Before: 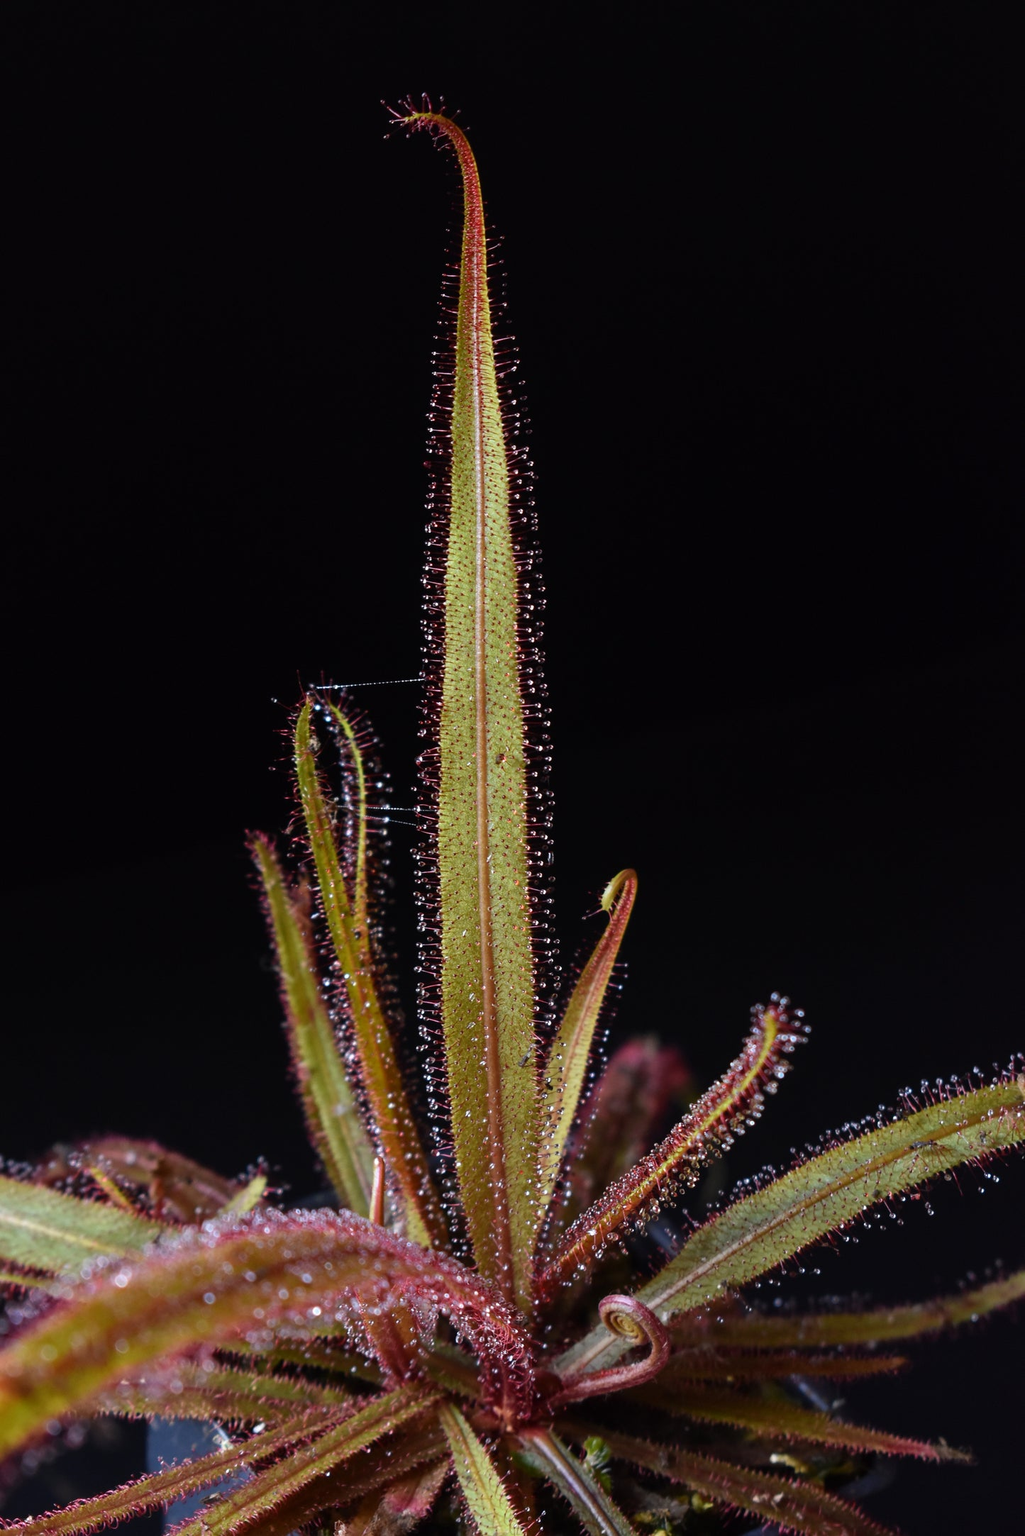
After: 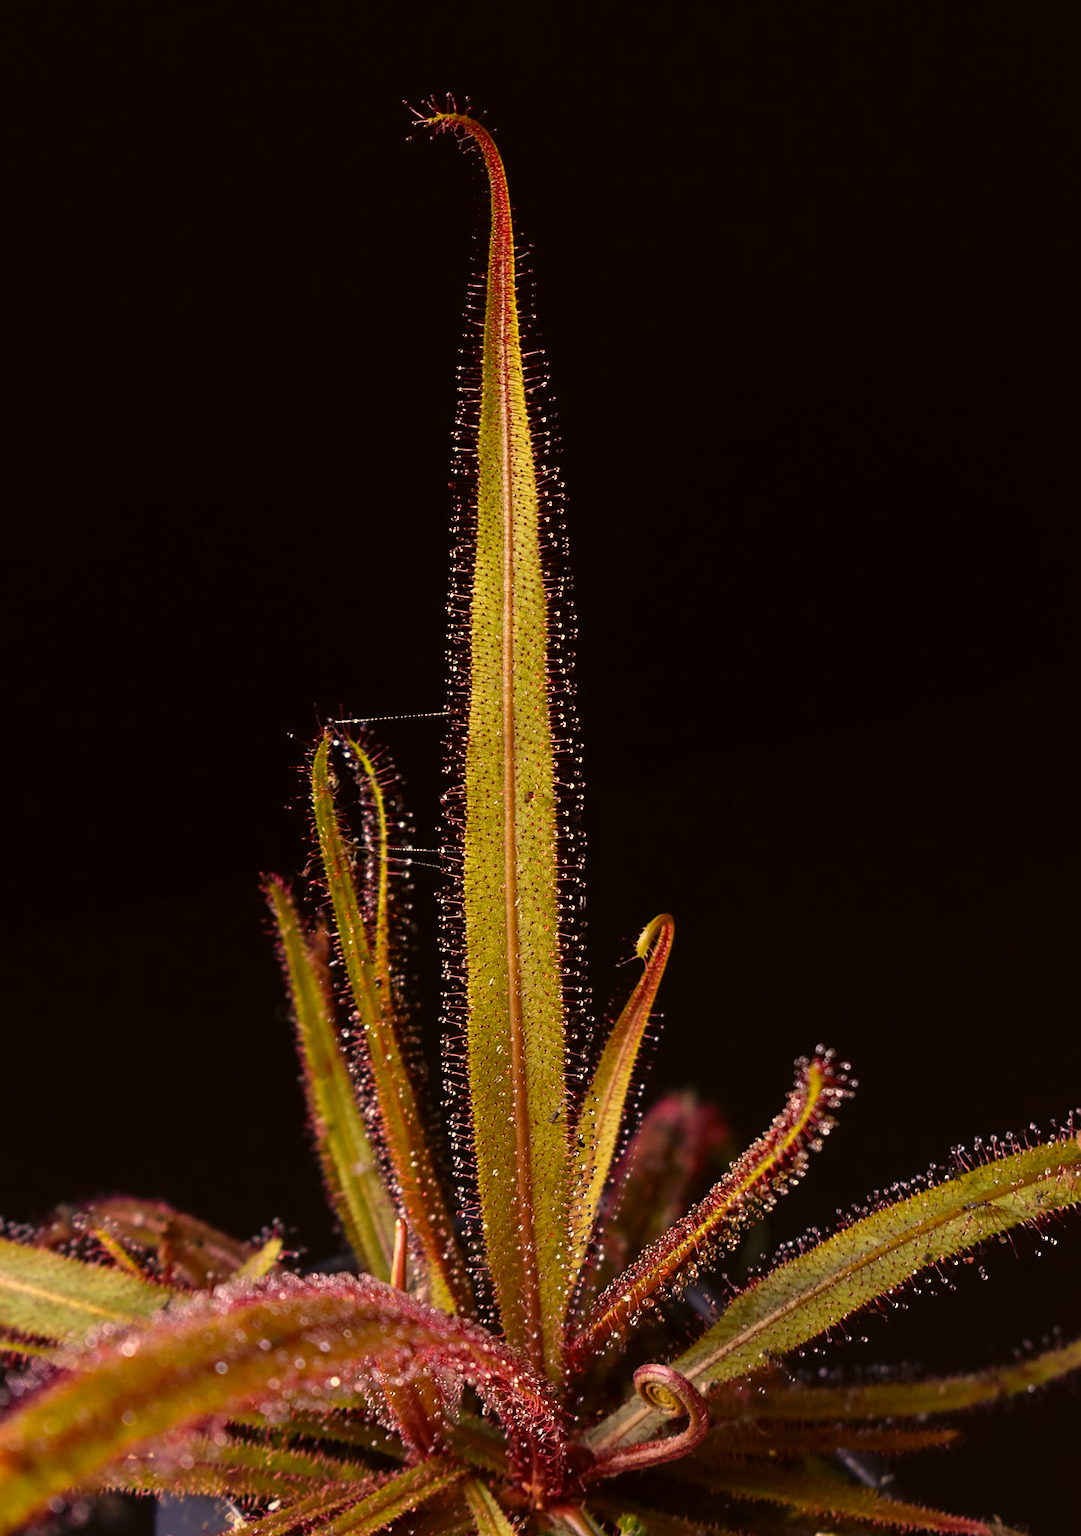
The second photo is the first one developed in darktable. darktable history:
crop: top 0.387%, right 0.261%, bottom 5.104%
color correction: highlights a* 18.11, highlights b* 34.89, shadows a* 1.21, shadows b* 5.93, saturation 1.02
sharpen: amount 0.203
